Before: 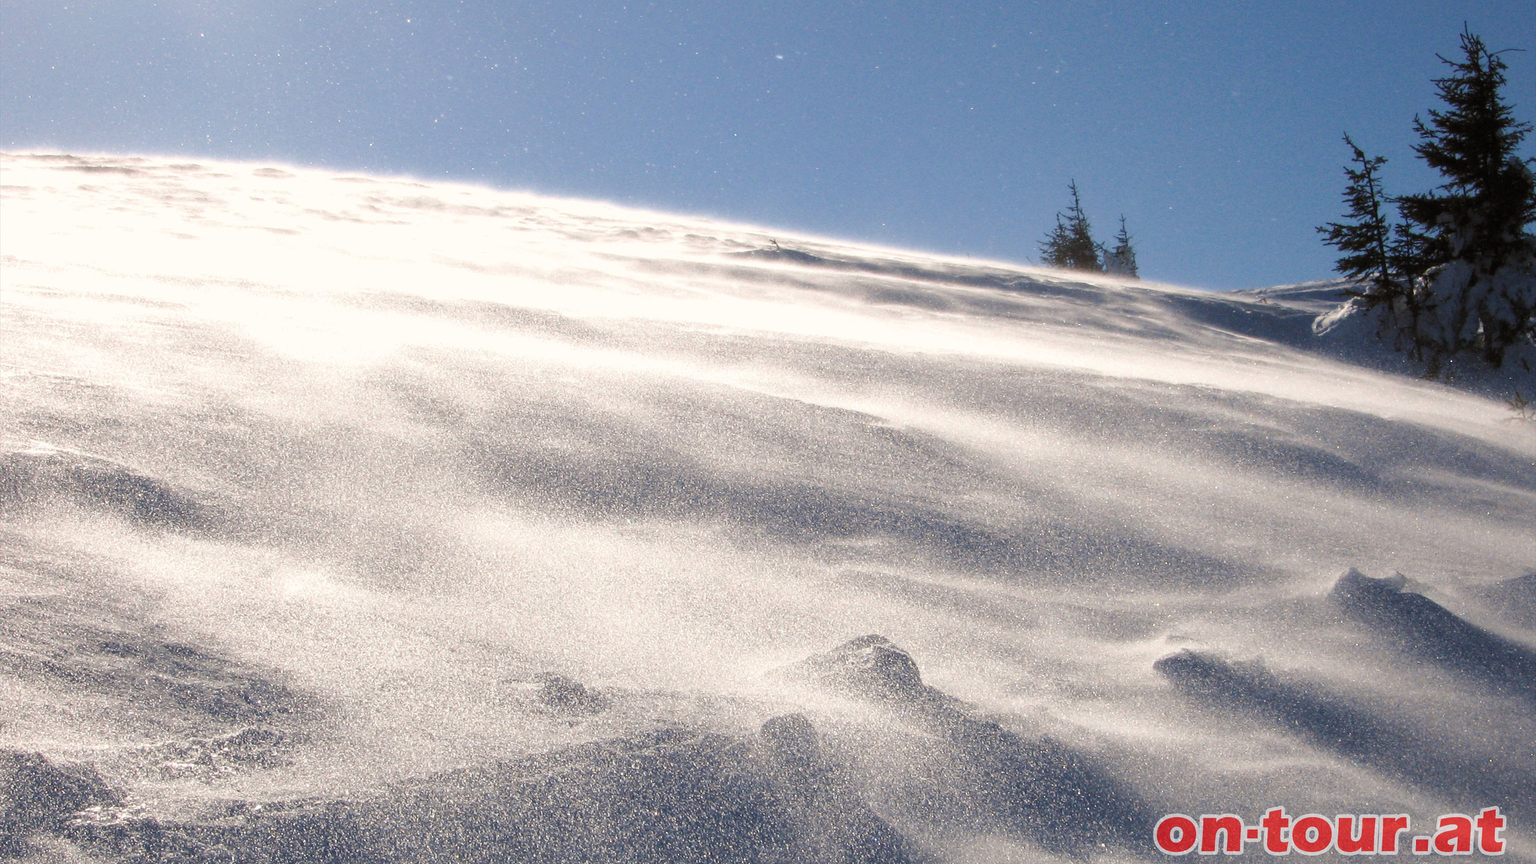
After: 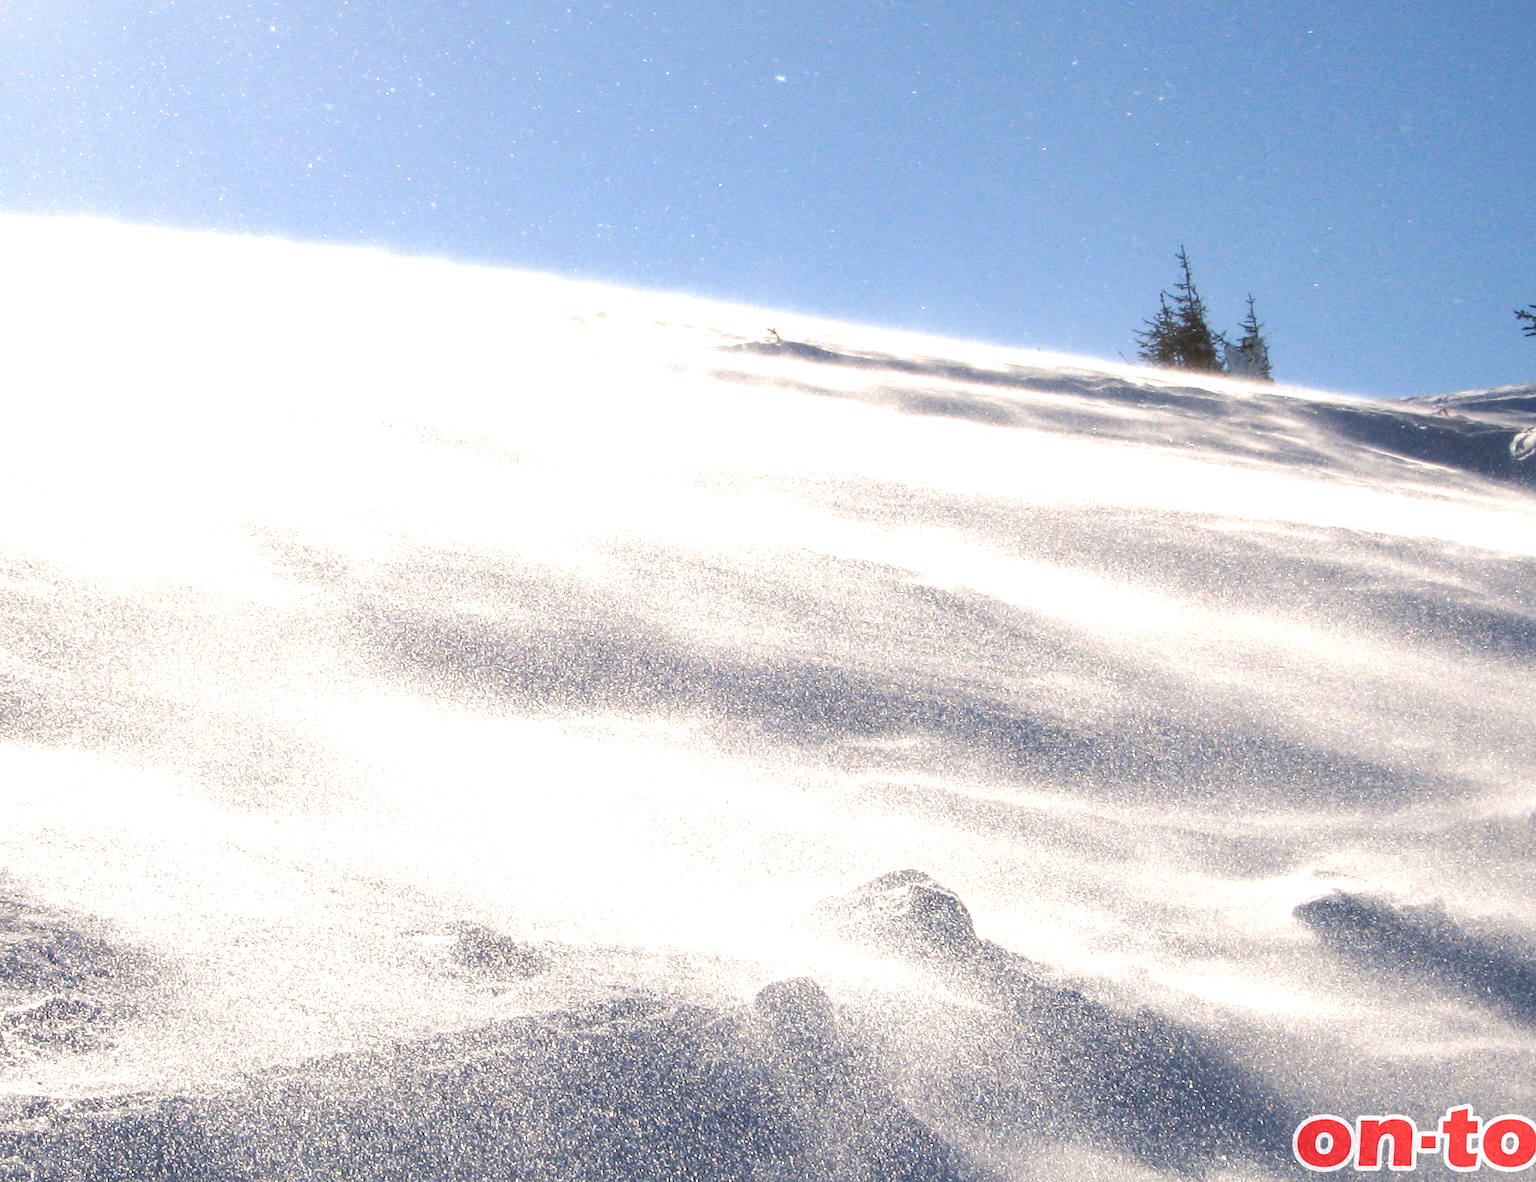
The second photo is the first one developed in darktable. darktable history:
crop: left 13.664%, top 0%, right 13.291%
tone equalizer: -8 EV -0.74 EV, -7 EV -0.676 EV, -6 EV -0.574 EV, -5 EV -0.405 EV, -3 EV 0.385 EV, -2 EV 0.6 EV, -1 EV 0.7 EV, +0 EV 0.774 EV
